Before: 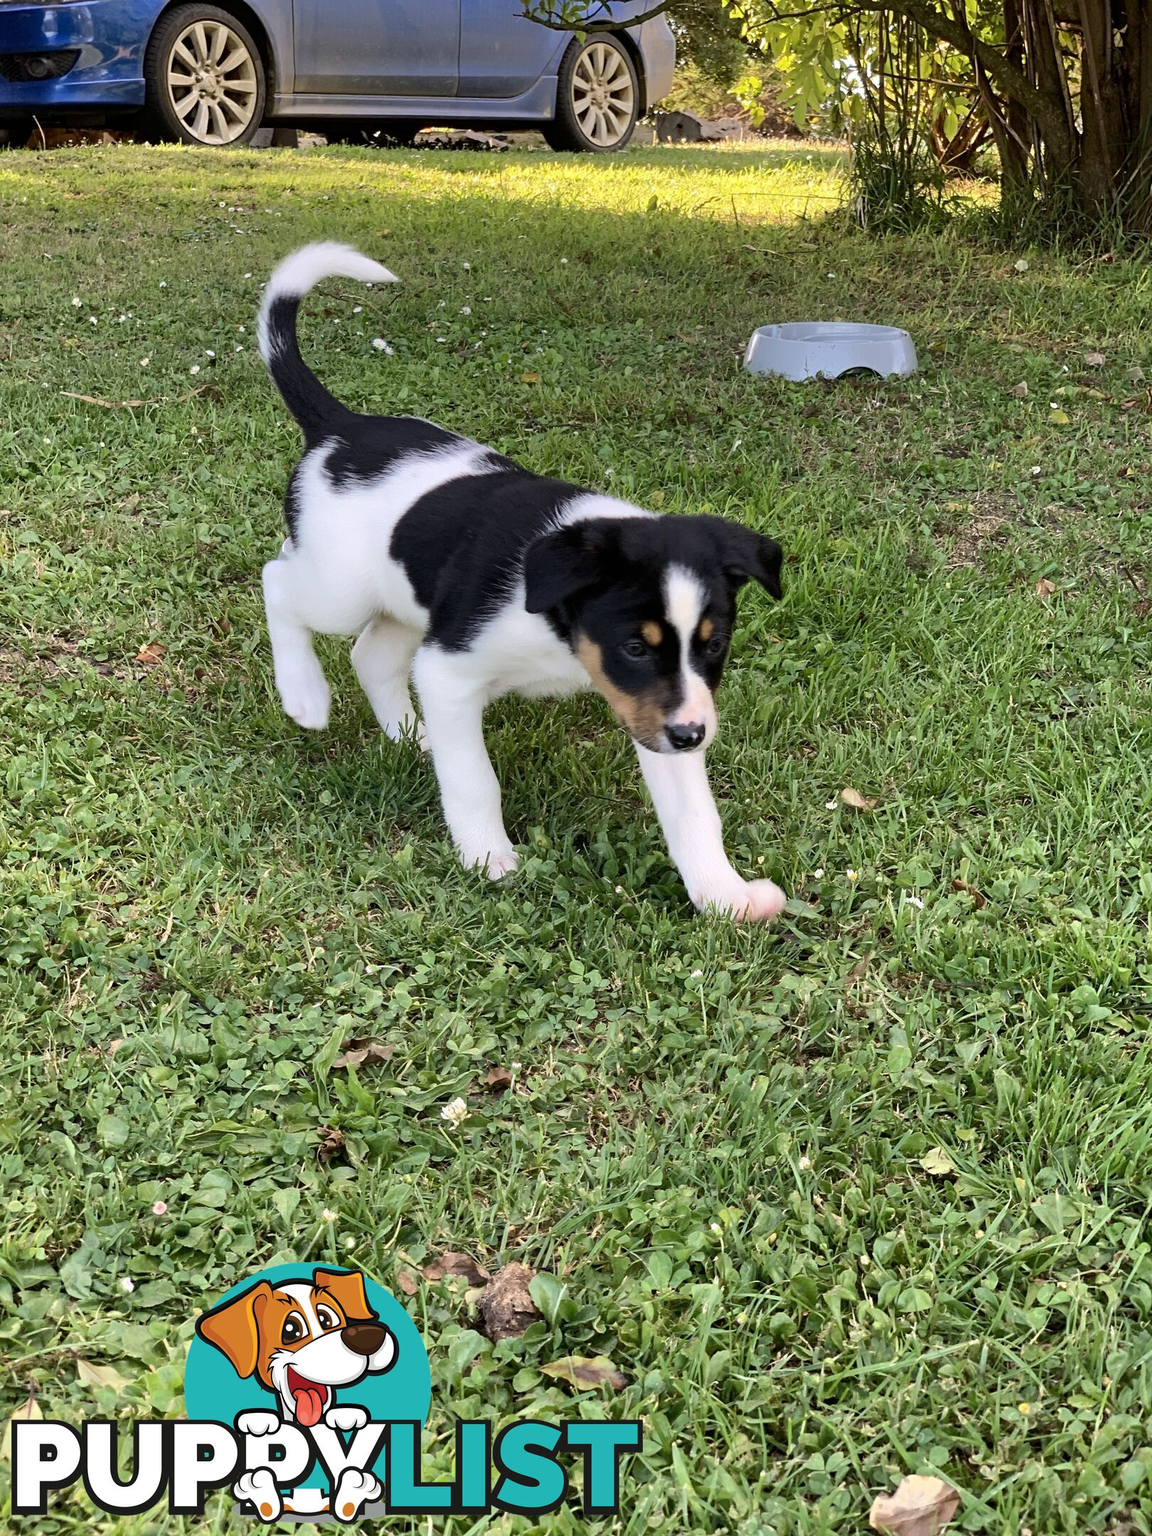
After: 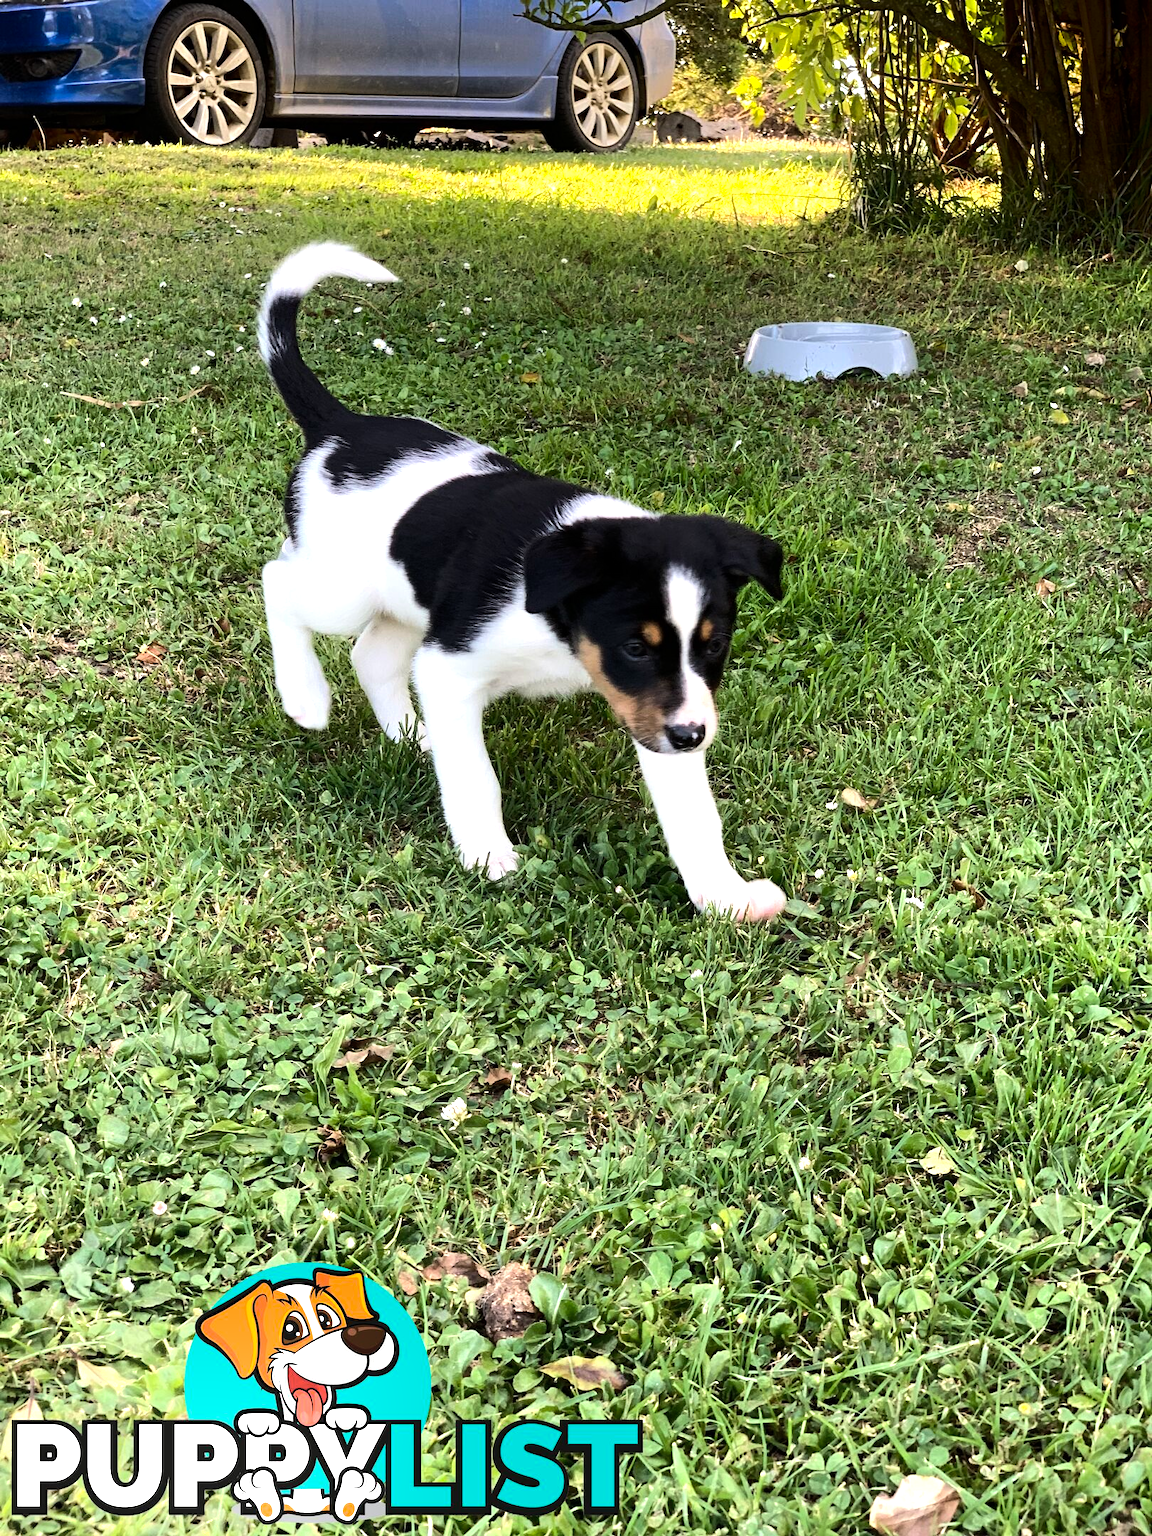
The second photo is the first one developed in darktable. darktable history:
shadows and highlights: shadows -53.08, highlights 85.54, soften with gaussian
tone equalizer: -8 EV -0.775 EV, -7 EV -0.696 EV, -6 EV -0.618 EV, -5 EV -0.379 EV, -3 EV 0.382 EV, -2 EV 0.6 EV, -1 EV 0.686 EV, +0 EV 0.75 EV, edges refinement/feathering 500, mask exposure compensation -1.57 EV, preserve details no
